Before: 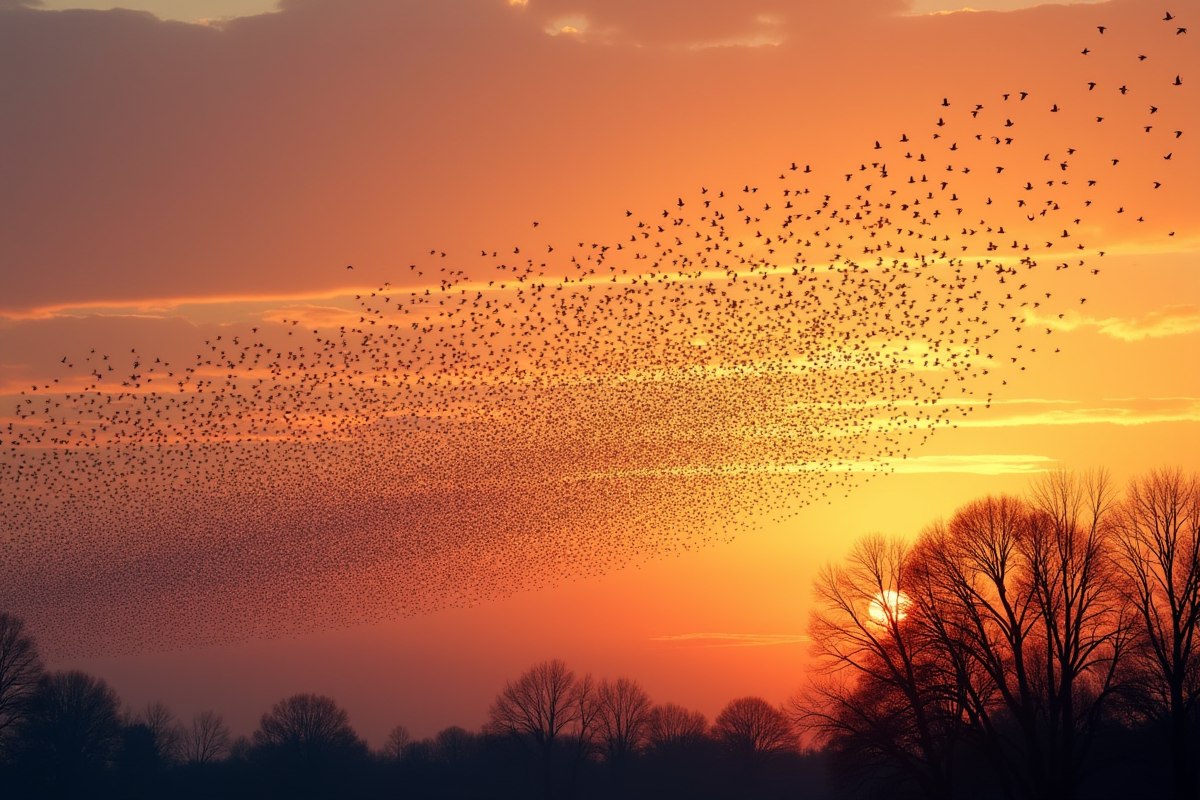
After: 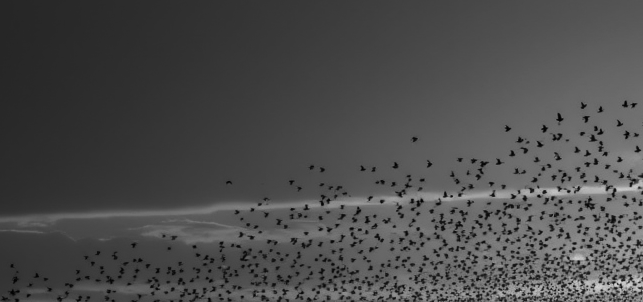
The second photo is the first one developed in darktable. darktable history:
contrast brightness saturation: contrast -0.03, brightness -0.59, saturation -1
crop: left 10.121%, top 10.631%, right 36.218%, bottom 51.526%
